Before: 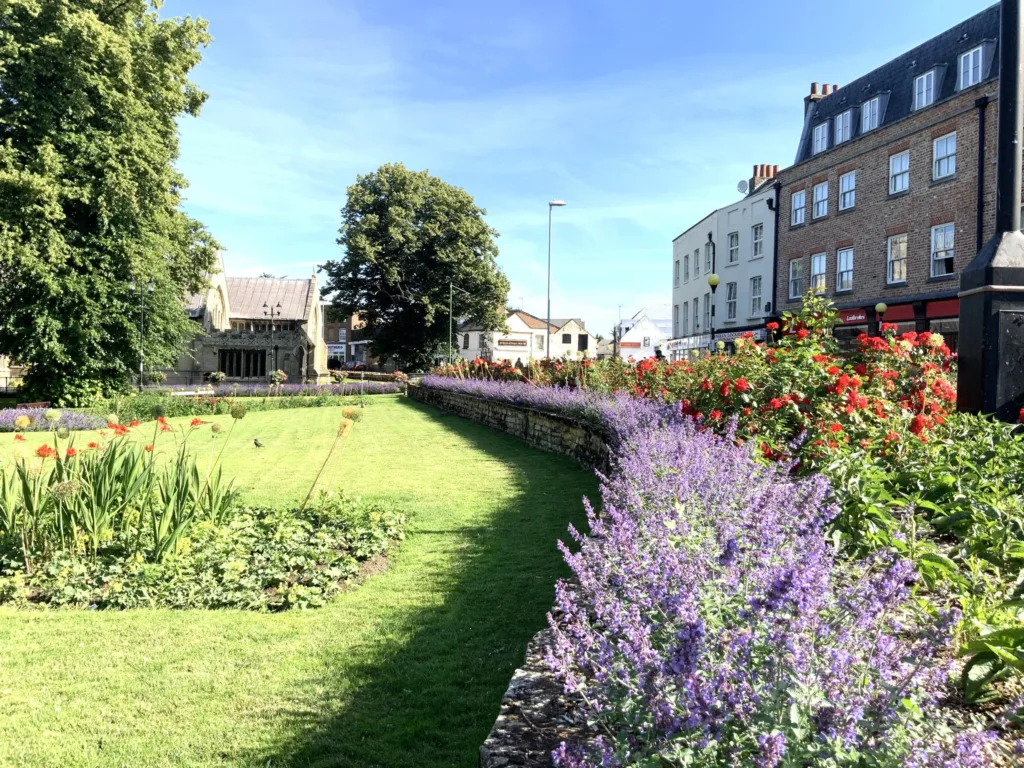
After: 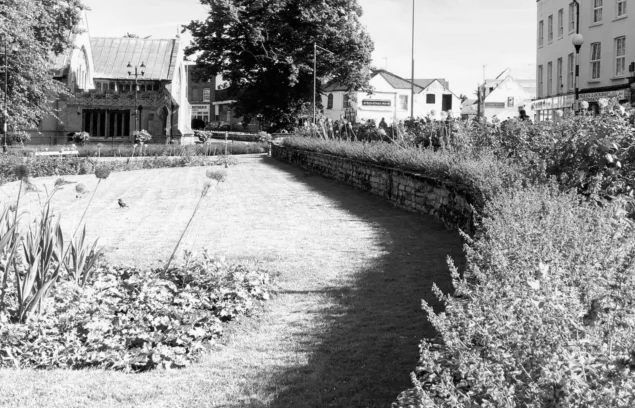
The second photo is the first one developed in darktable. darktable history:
monochrome: a -35.87, b 49.73, size 1.7
crop: left 13.312%, top 31.28%, right 24.627%, bottom 15.582%
